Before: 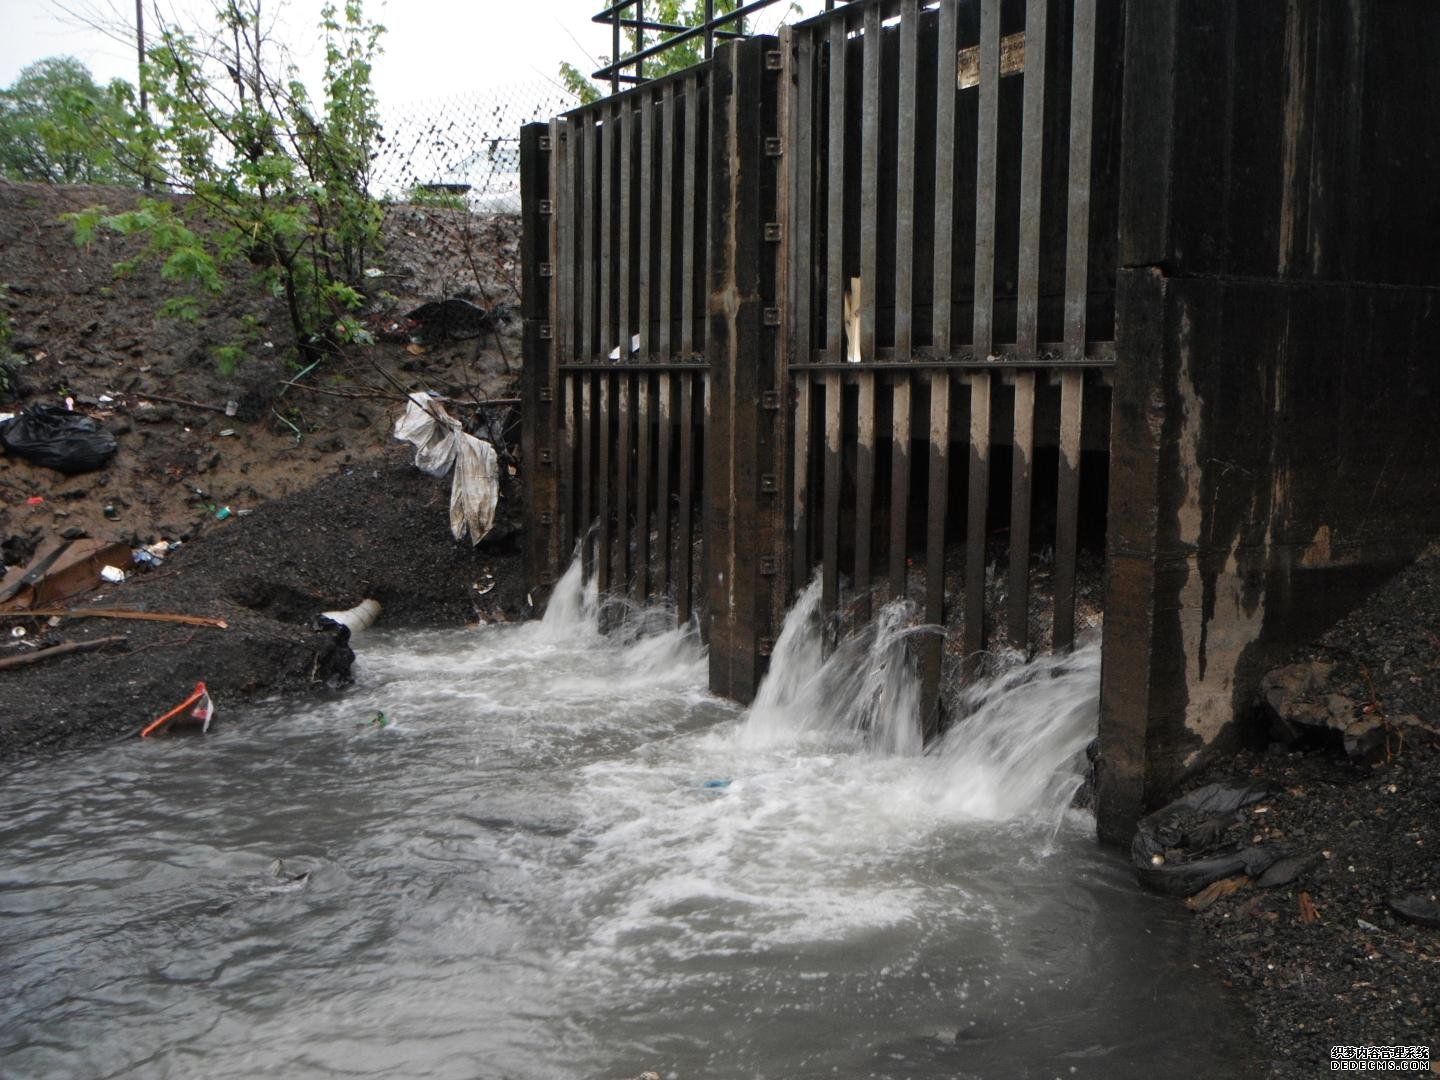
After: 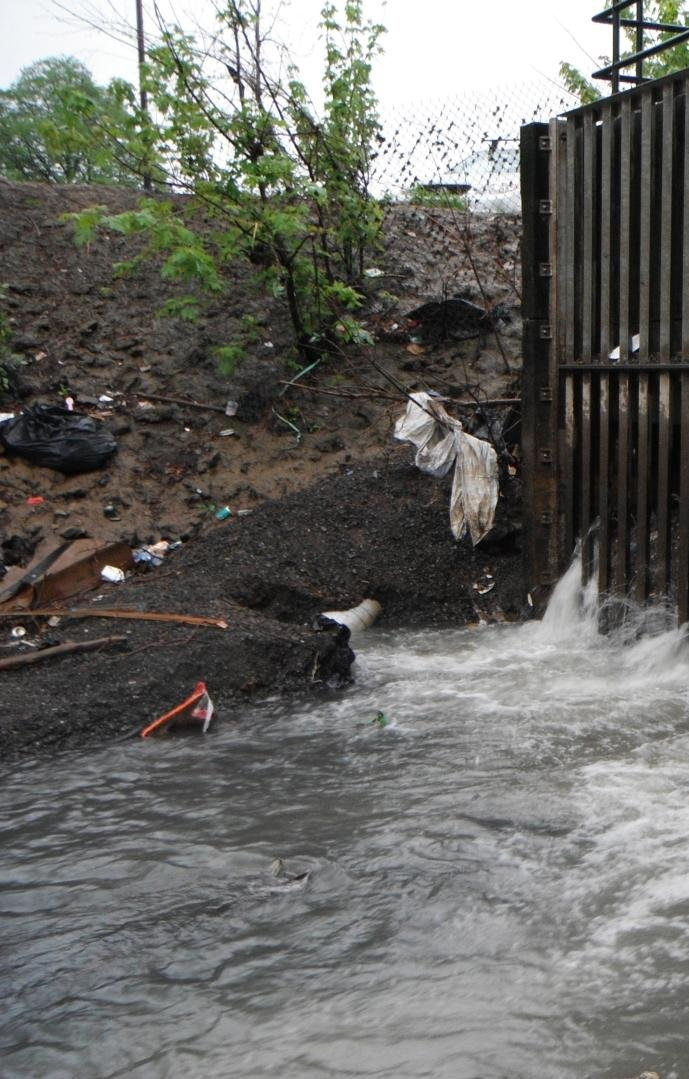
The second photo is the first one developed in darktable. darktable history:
crop and rotate: left 0.035%, top 0%, right 52.107%
